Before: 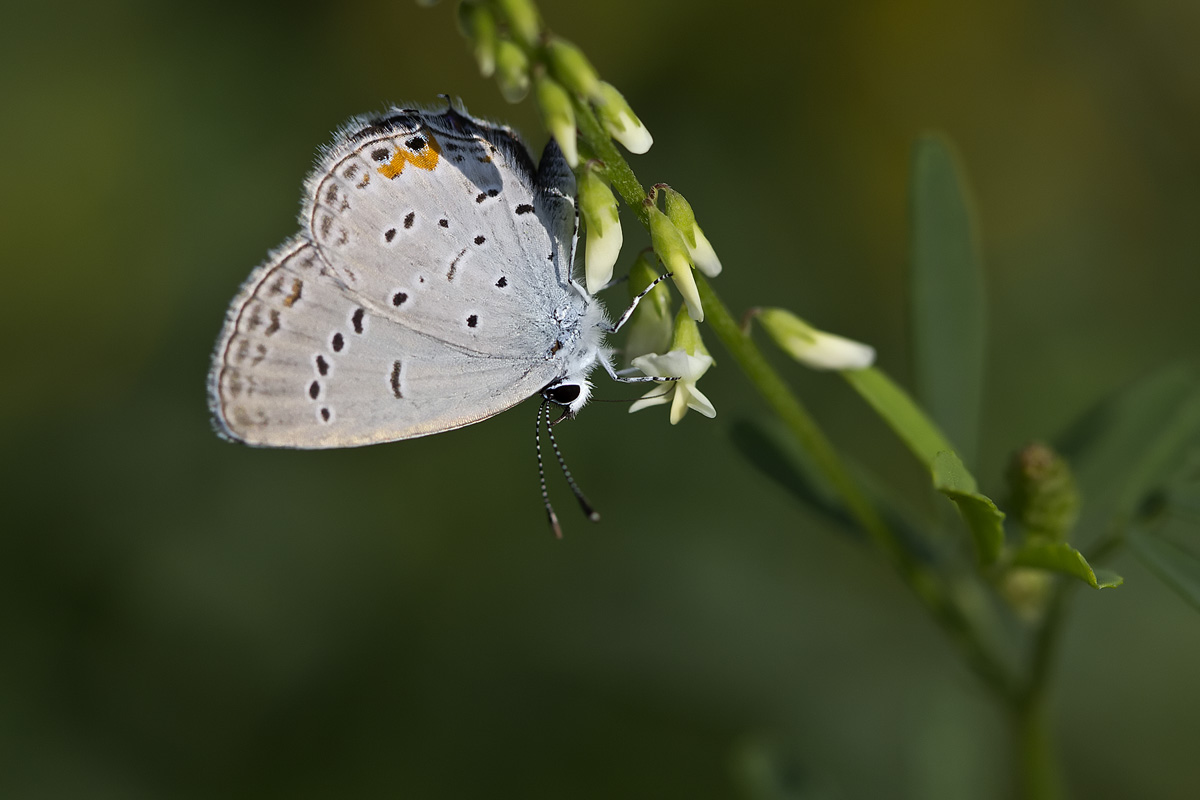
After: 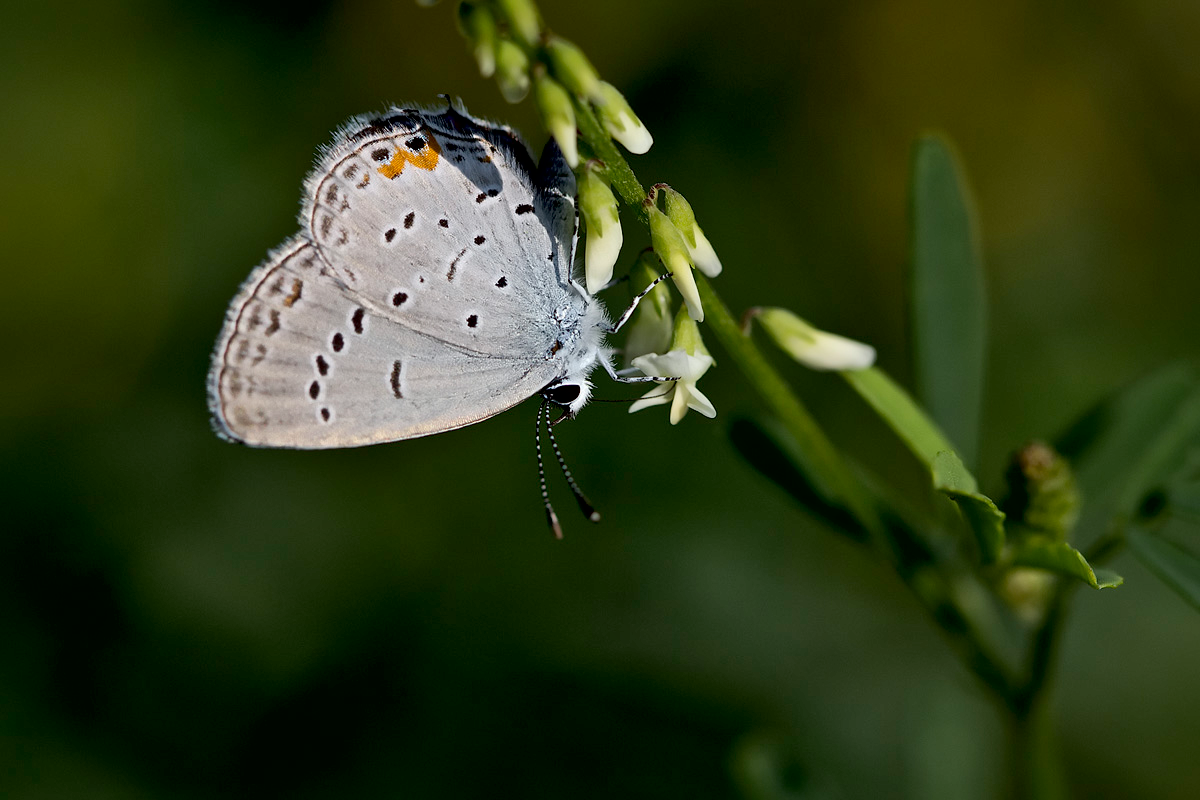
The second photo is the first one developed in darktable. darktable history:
local contrast: mode bilateral grid, contrast 26, coarseness 59, detail 151%, midtone range 0.2
contrast brightness saturation: saturation -0.099
exposure: black level correction 0.009, exposure -0.167 EV, compensate highlight preservation false
